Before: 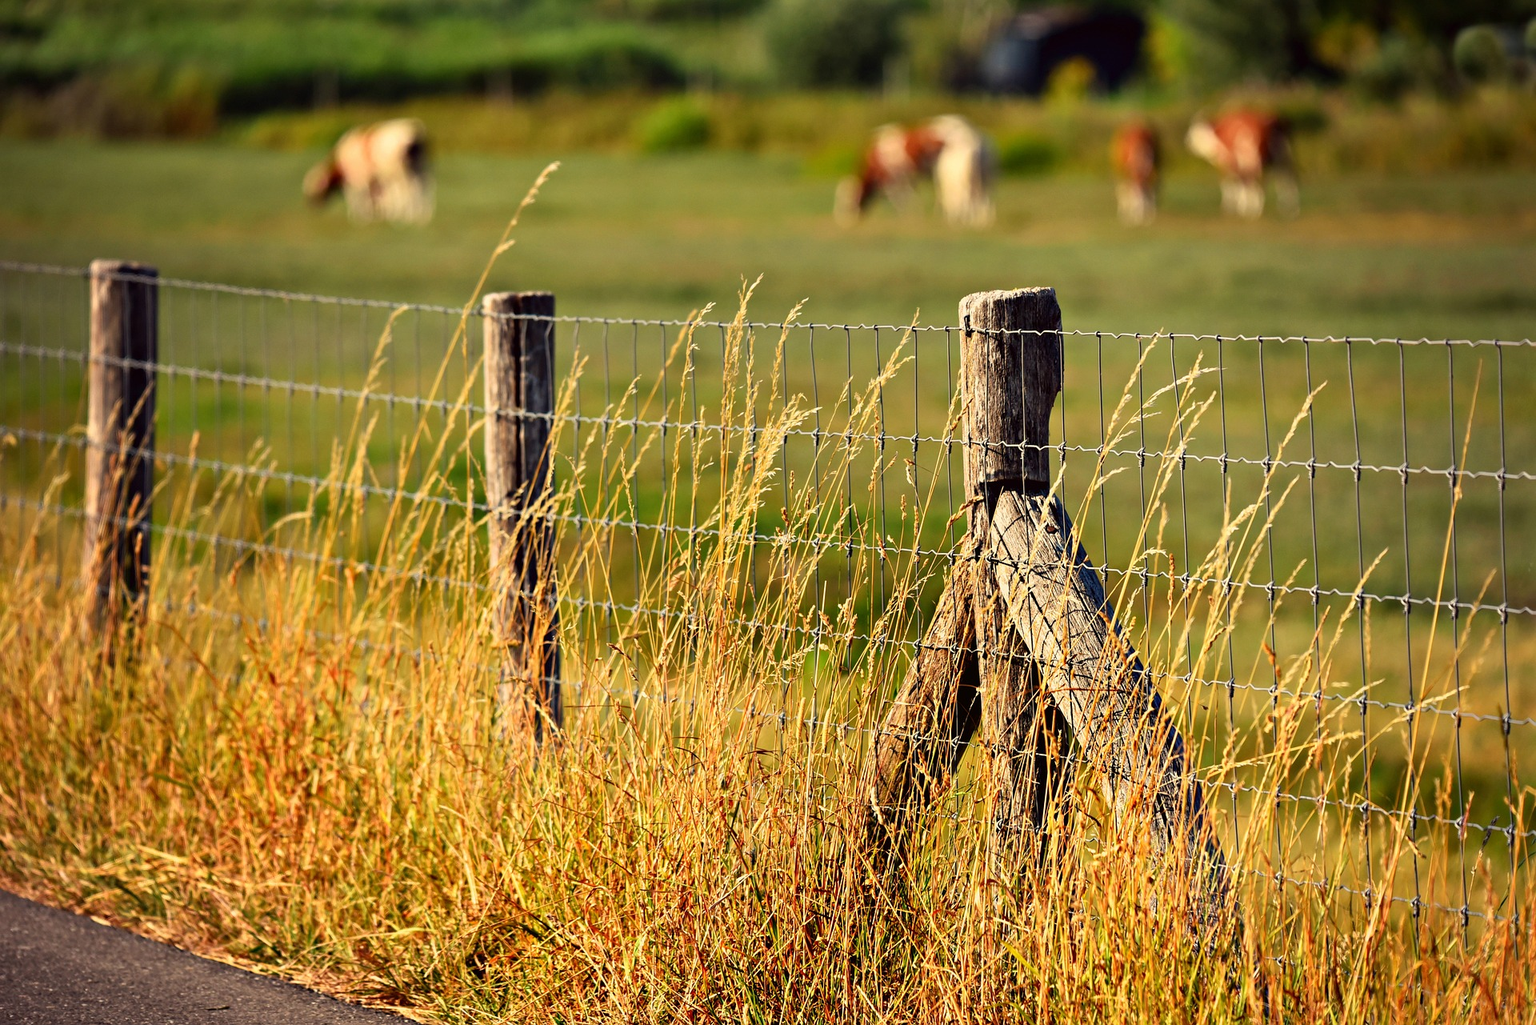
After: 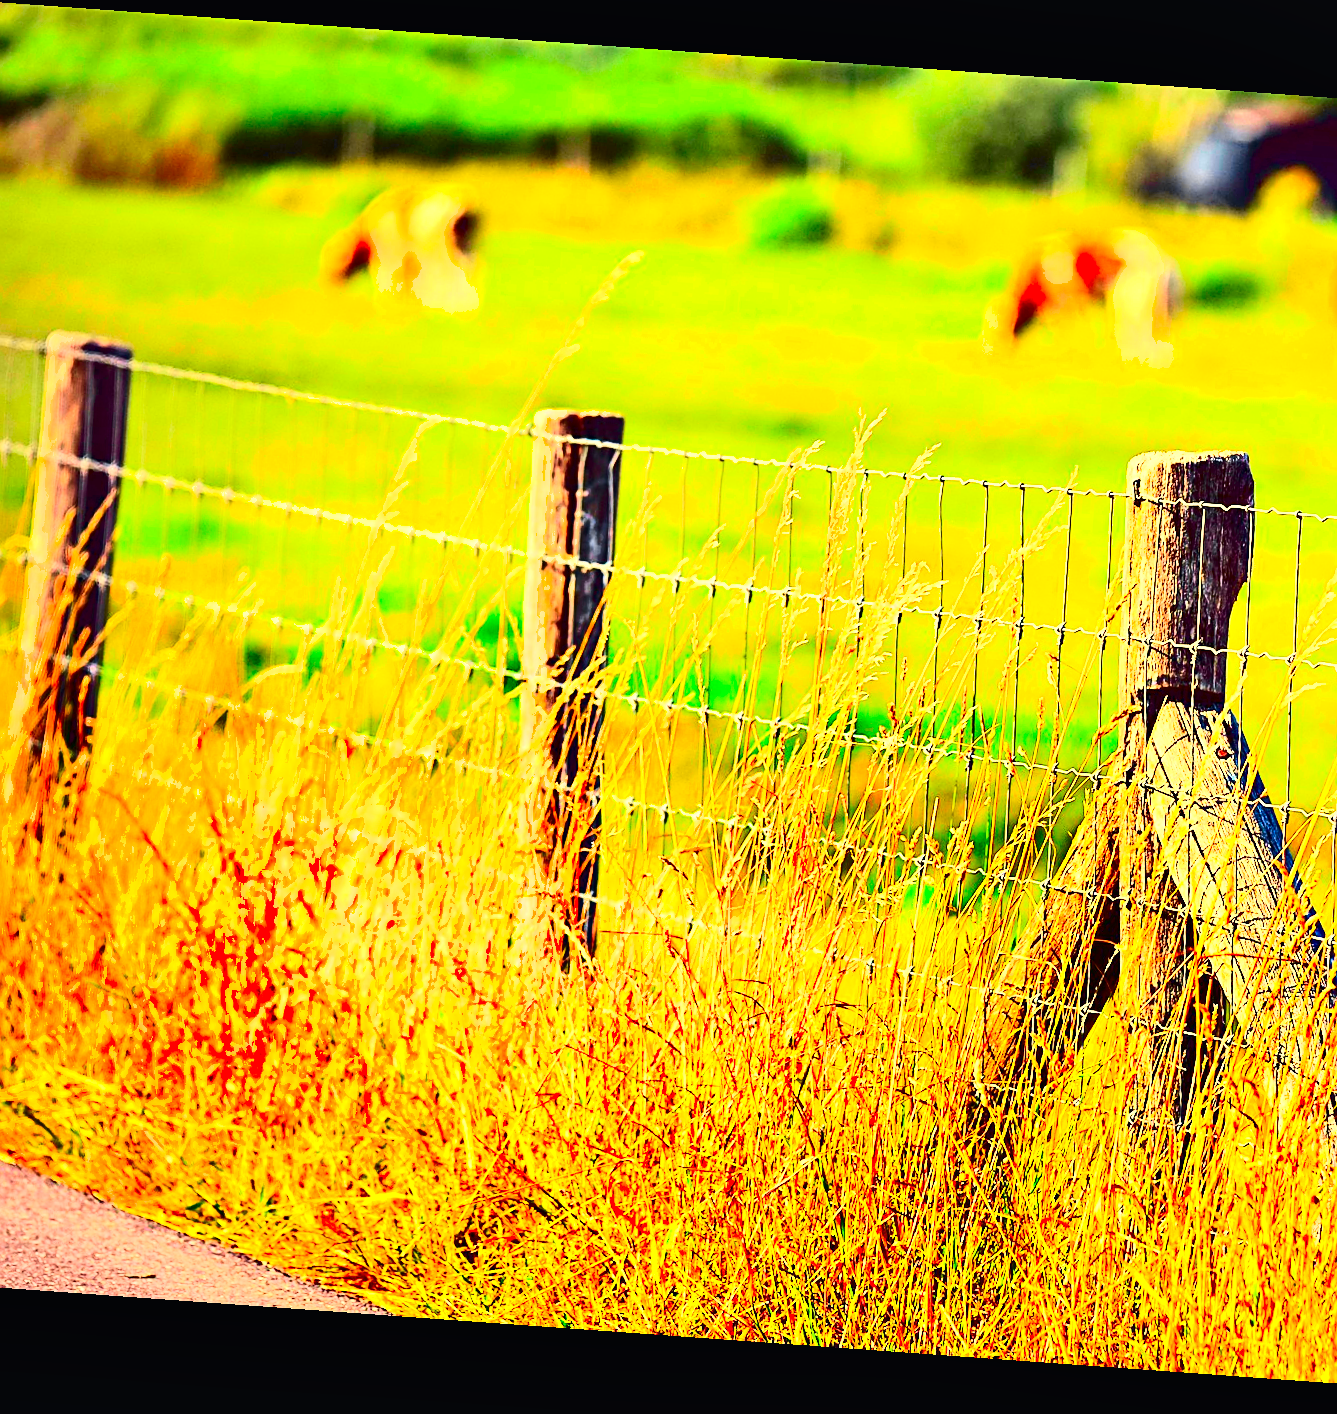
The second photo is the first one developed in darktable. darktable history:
contrast brightness saturation: contrast 0.2, brightness 0.2, saturation 0.8
exposure: black level correction 0.001, exposure 1.719 EV, compensate exposure bias true, compensate highlight preservation false
tone curve: curves: ch0 [(0, 0.011) (0.053, 0.026) (0.174, 0.115) (0.398, 0.444) (0.673, 0.775) (0.829, 0.906) (0.991, 0.981)]; ch1 [(0, 0) (0.276, 0.206) (0.409, 0.383) (0.473, 0.458) (0.492, 0.499) (0.521, 0.502) (0.546, 0.543) (0.585, 0.617) (0.659, 0.686) (0.78, 0.8) (1, 1)]; ch2 [(0, 0) (0.438, 0.449) (0.473, 0.469) (0.503, 0.5) (0.523, 0.538) (0.562, 0.598) (0.612, 0.635) (0.695, 0.713) (1, 1)], color space Lab, independent channels, preserve colors none
shadows and highlights: shadows 52.42, soften with gaussian
sharpen: on, module defaults
rotate and perspective: rotation 4.1°, automatic cropping off
crop and rotate: left 6.617%, right 26.717%
